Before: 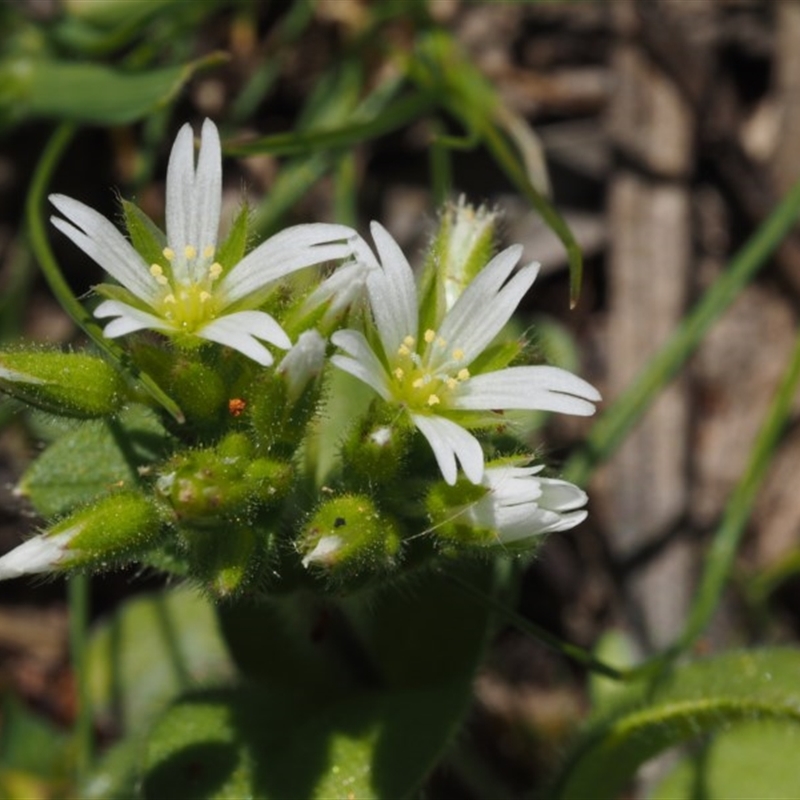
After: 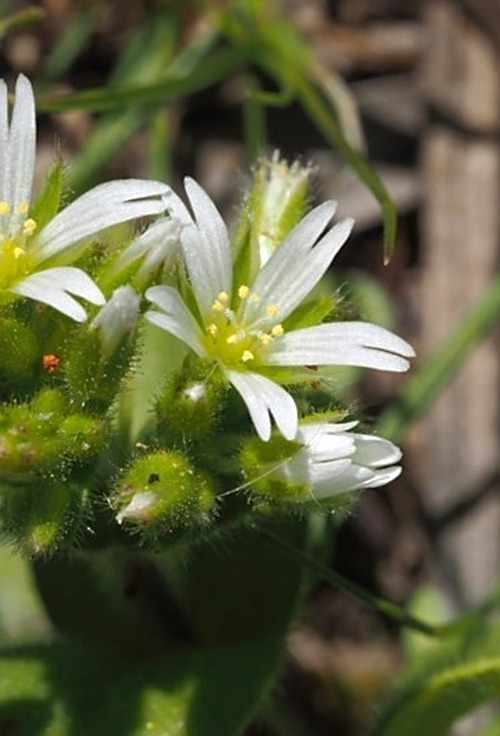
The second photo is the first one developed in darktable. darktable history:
crop and rotate: left 23.315%, top 5.624%, right 14.076%, bottom 2.297%
tone equalizer: -8 EV -0.403 EV, -7 EV -0.371 EV, -6 EV -0.357 EV, -5 EV -0.189 EV, -3 EV 0.203 EV, -2 EV 0.341 EV, -1 EV 0.38 EV, +0 EV 0.419 EV, smoothing diameter 24.85%, edges refinement/feathering 12.56, preserve details guided filter
exposure: black level correction 0.001, compensate highlight preservation false
shadows and highlights: highlights color adjustment 56.07%
sharpen: amount 0.498
